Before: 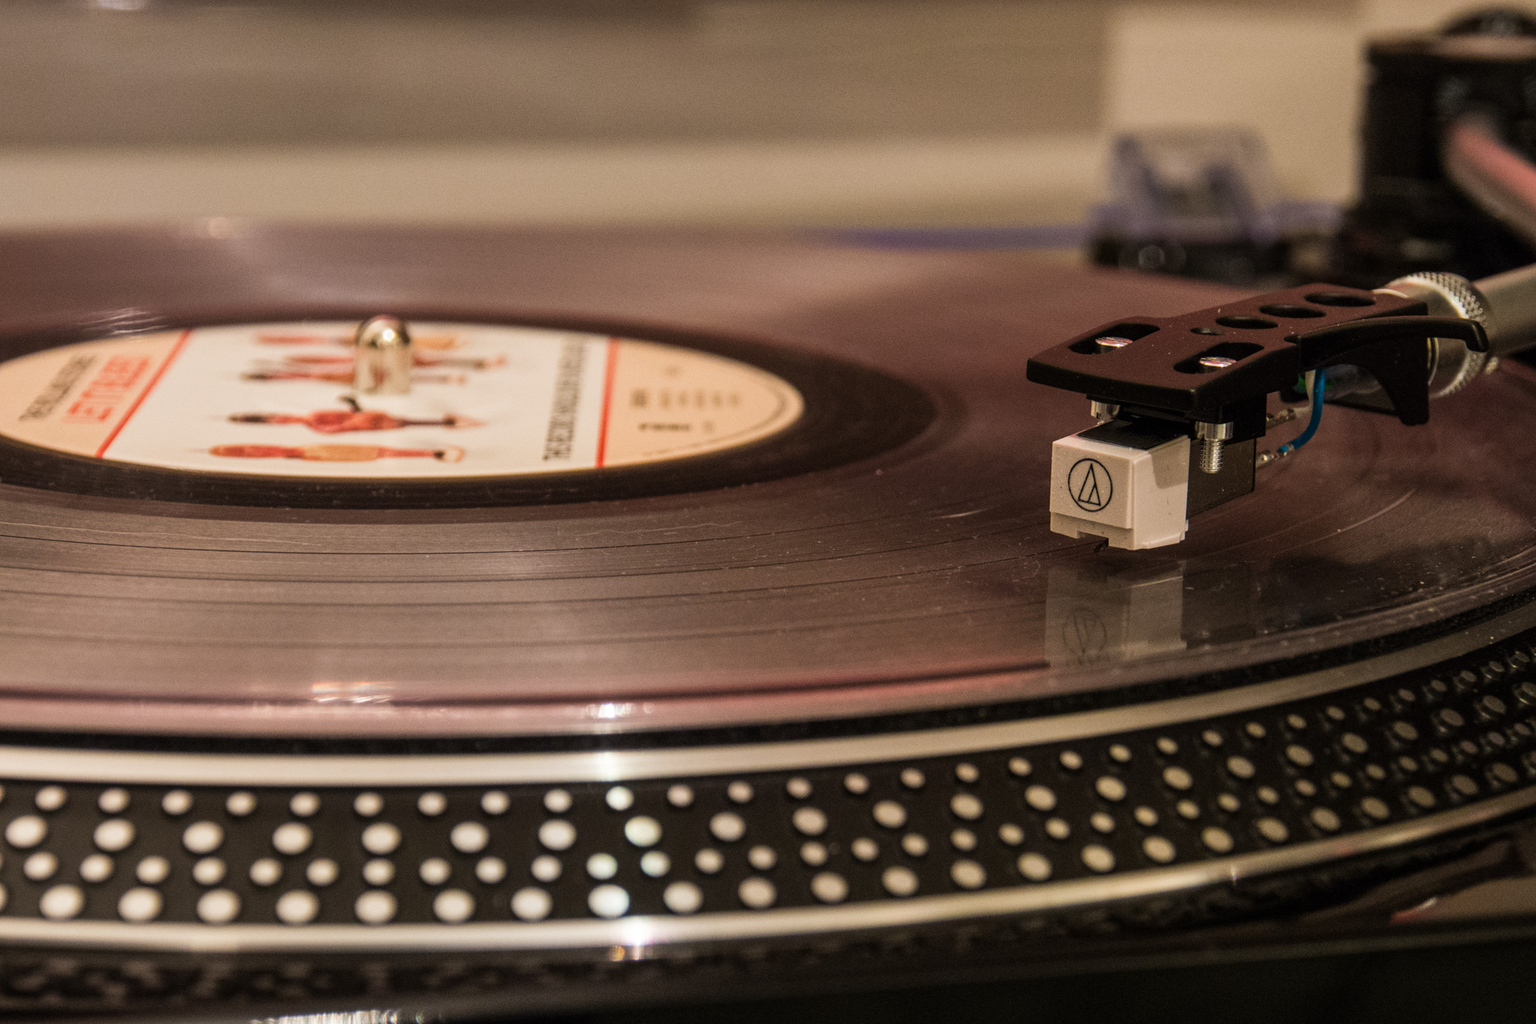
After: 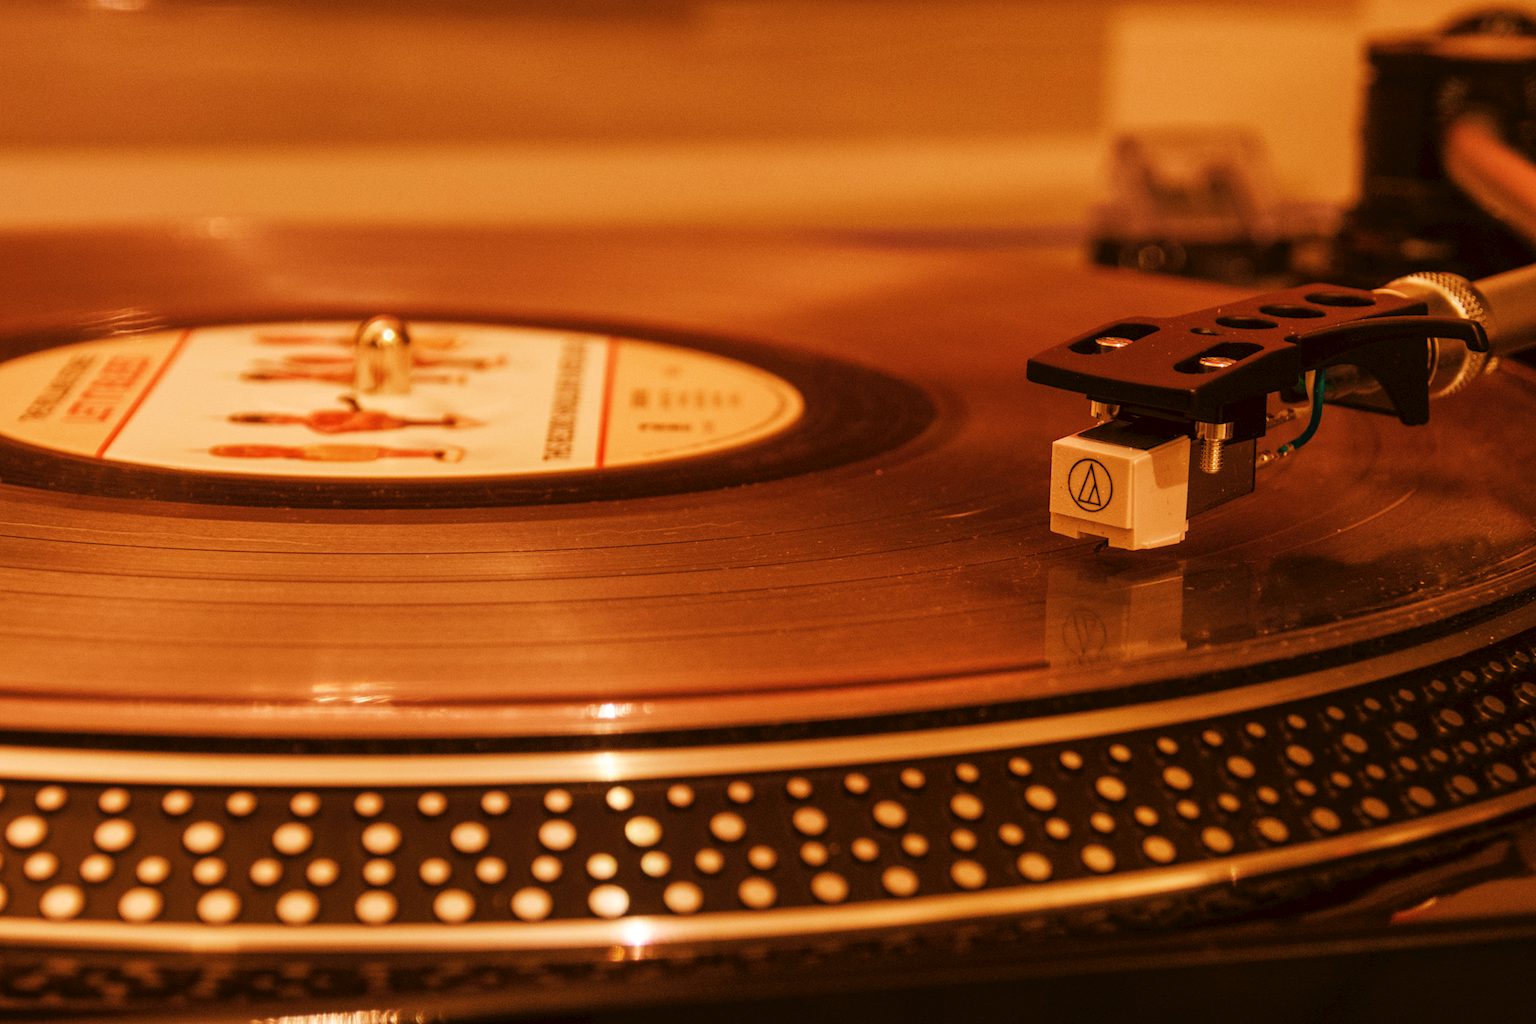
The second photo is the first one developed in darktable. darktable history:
tone curve: curves: ch0 [(0, 0) (0.003, 0.032) (0.011, 0.034) (0.025, 0.039) (0.044, 0.055) (0.069, 0.078) (0.1, 0.111) (0.136, 0.147) (0.177, 0.191) (0.224, 0.238) (0.277, 0.291) (0.335, 0.35) (0.399, 0.41) (0.468, 0.48) (0.543, 0.547) (0.623, 0.621) (0.709, 0.699) (0.801, 0.789) (0.898, 0.884) (1, 1)], preserve colors none
color look up table: target L [100.5, 99.48, 98.47, 93.86, 89.52, 87.47, 80.82, 75.18, 69.73, 69.01, 61.72, 64.22, 46.21, 41.11, 17.66, 67.91, 64.1, 66.6, 56.67, 52, 52.85, 42.12, 30.06, 33.43, 18.23, 96.7, 80, 73.84, 63.64, 67.62, 66.45, 61.46, 55.23, 43.33, 50.1, 43.34, 34.12, 38.89, 18.98, 11.88, 27.97, 0.079, 96.95, 84.33, 66.95, 54.85, 55.81, 23.72, 0.662], target a [-23, -23.46, -19.77, -24.22, -55.33, -31, 6.615, -67.2, -6.322, 19, -63.93, 0.017, -9.857, -44.05, -24.68, 41.51, 51.1, 37.23, 76.56, 80.79, 64.71, 64.84, 39.21, 52.31, 25.54, 17.03, 36.11, 40.7, 63.12, 61.23, 36.97, 89.9, 75.84, 22.3, 33.27, 70.94, 37.13, 65.24, -9.214, 17.94, 51.16, 1.01, -30.31, -7.689, 12.16, -47.69, 4.575, -20.69, -1.059], target b [92.59, 100.46, 32.47, 67.23, 84.77, 86.96, 42.22, 45.2, 51.95, 66.18, 62.96, 69.29, 46.78, 44.56, 25.24, 52.71, 70.18, 75.04, 63.41, 68.19, 60.79, 56.83, 41.52, 45.33, 26.67, -8.666, -11.58, -35.67, 1.273, -31.89, 23.12, -53.32, -63.81, -83.14, 46.01, 47.85, 25.58, -2.838, -17.07, -44.52, 38.58, -8.197, 11.17, -17.95, 24.75, 19.62, -33.9, 0.783, 0.605], num patches 49
